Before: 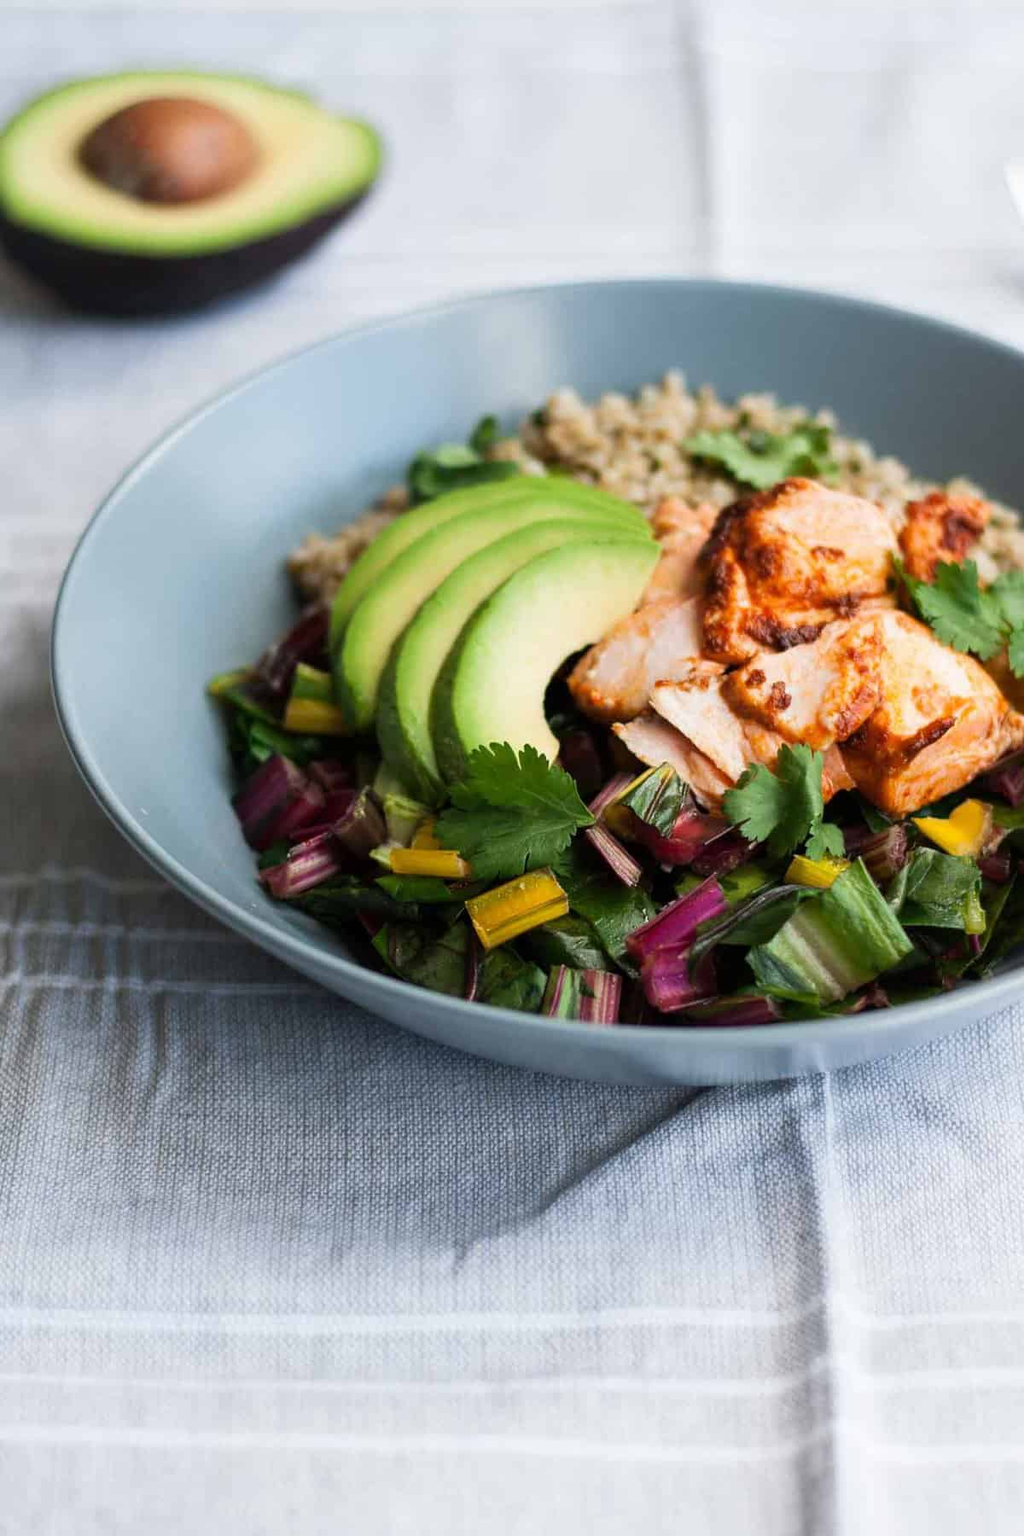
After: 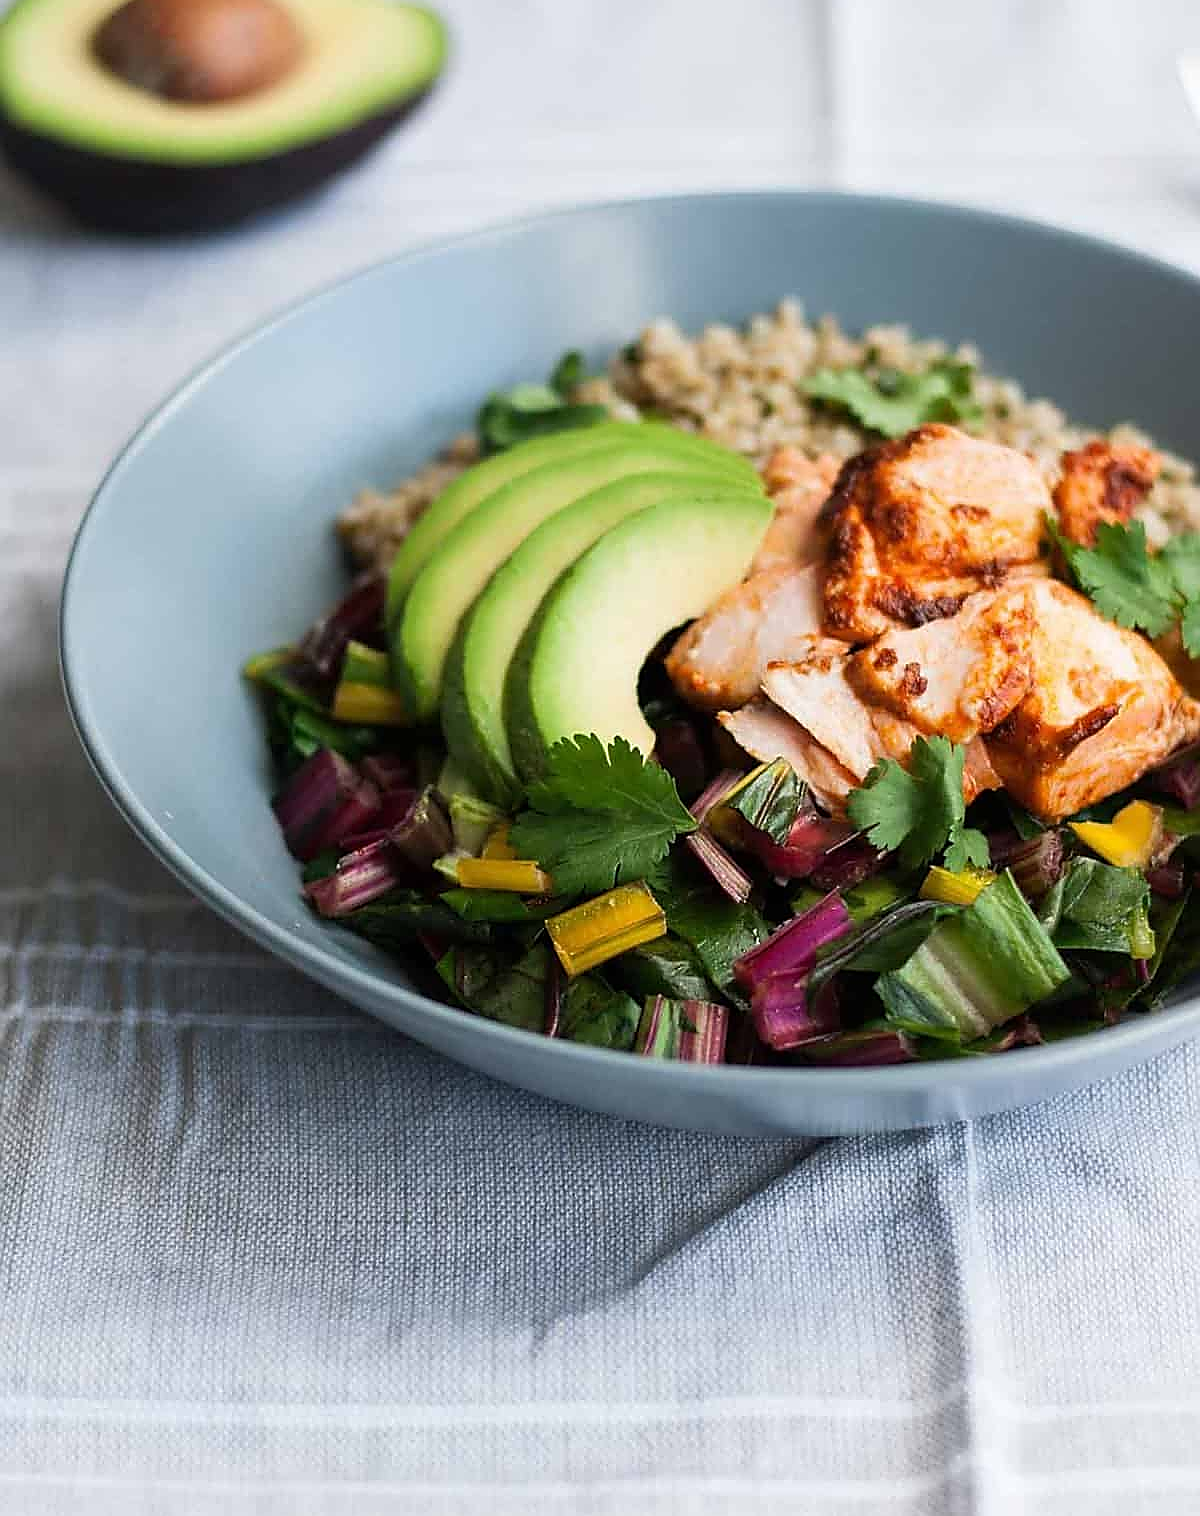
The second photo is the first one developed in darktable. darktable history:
sharpen: radius 1.349, amount 1.236, threshold 0.62
crop: top 7.605%, bottom 8.144%
